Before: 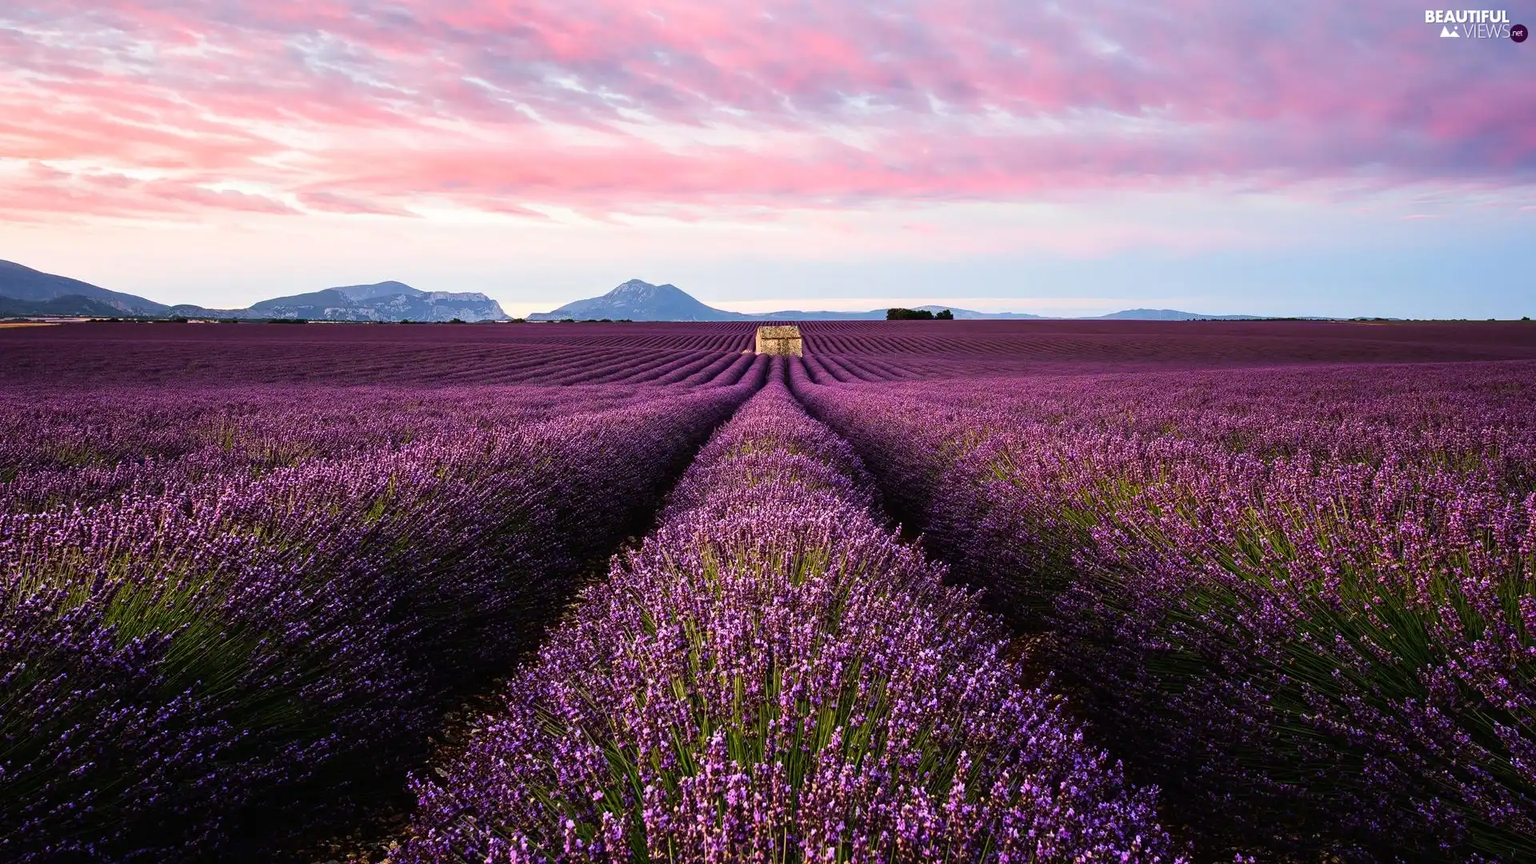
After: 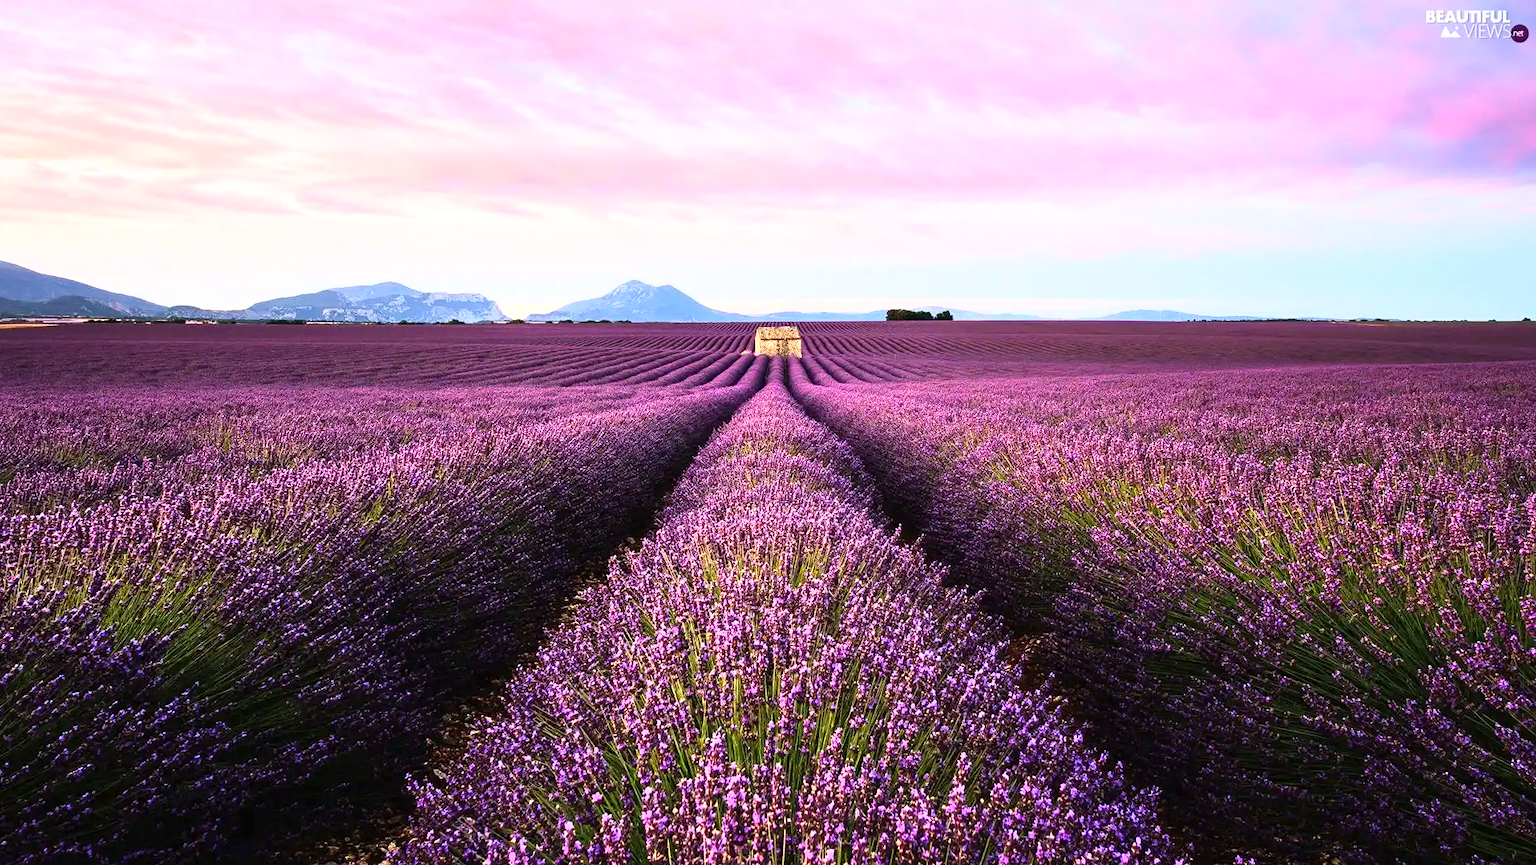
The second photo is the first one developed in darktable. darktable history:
crop: left 0.185%
base curve: curves: ch0 [(0, 0) (0.495, 0.917) (1, 1)], preserve colors average RGB
